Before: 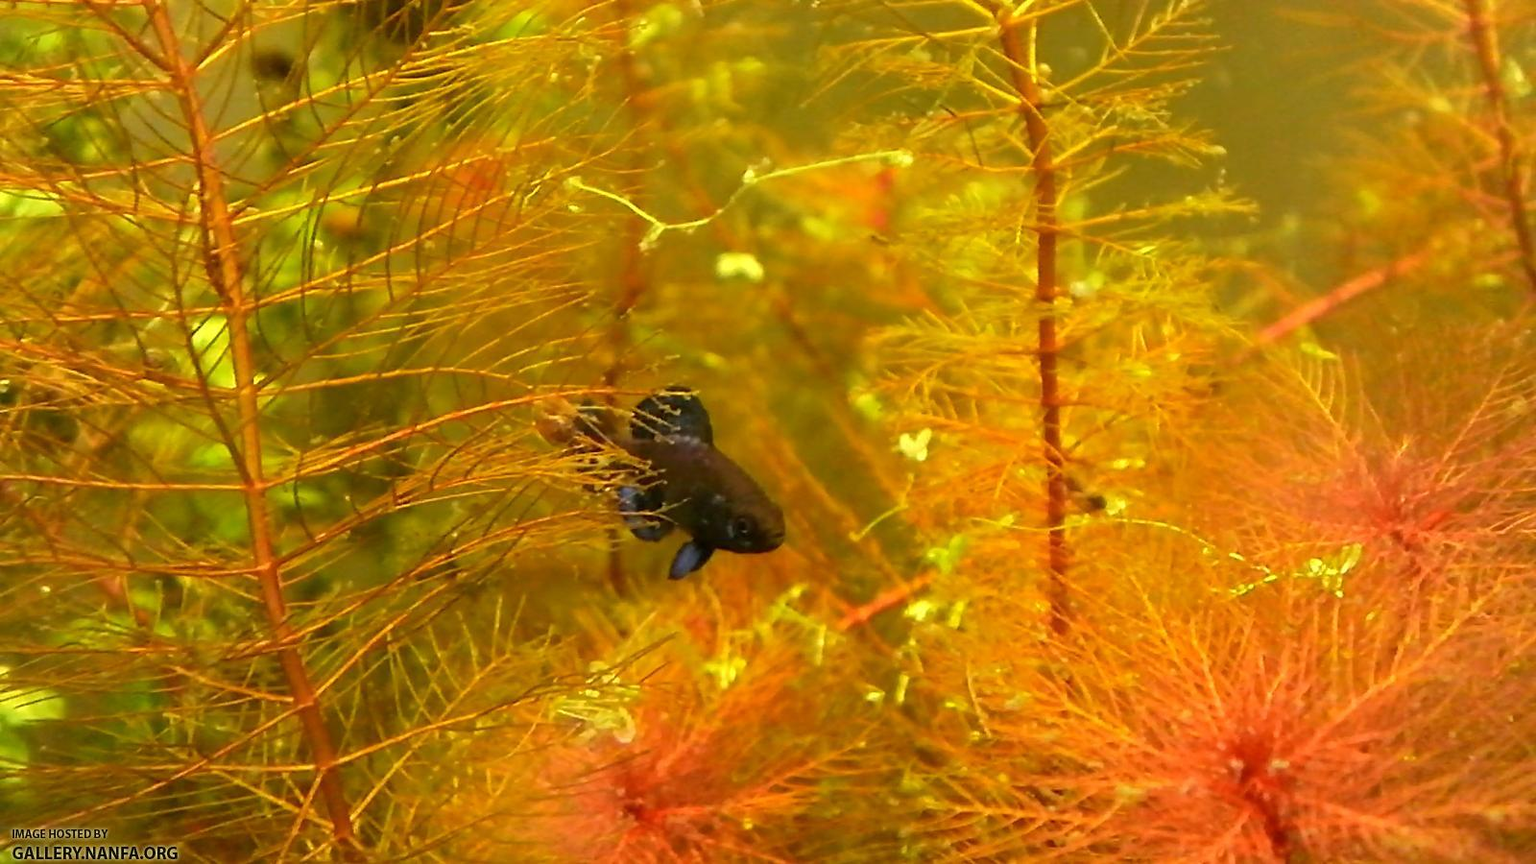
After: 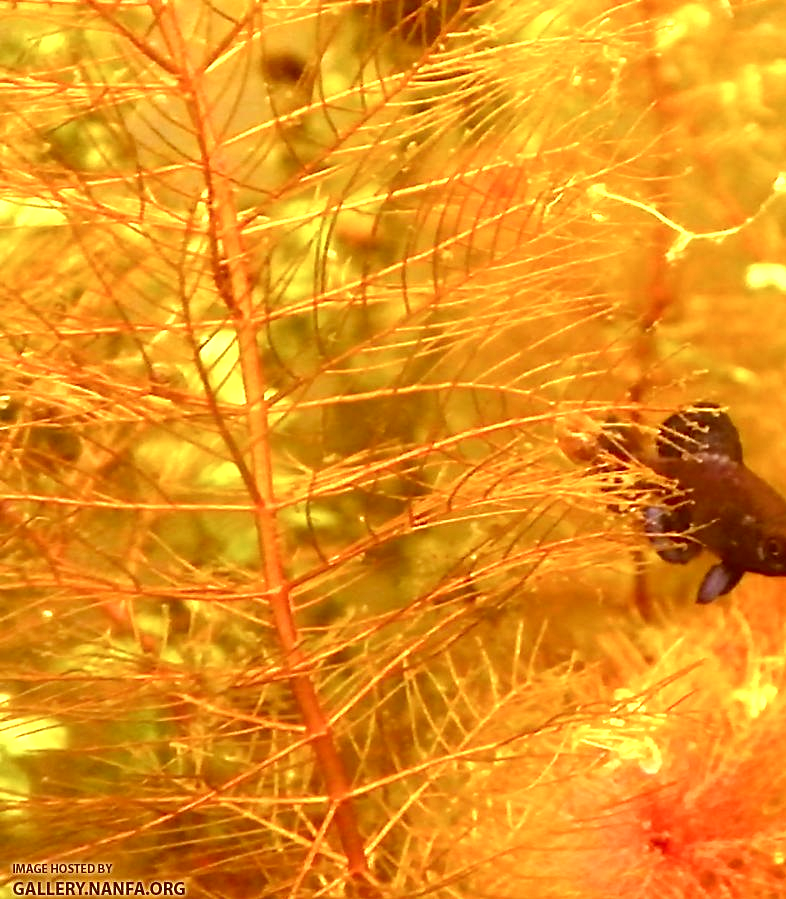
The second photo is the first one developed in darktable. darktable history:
tone equalizer: on, module defaults
color correction: highlights a* 9.03, highlights b* 8.71, shadows a* 40, shadows b* 40, saturation 0.8
color balance: lift [0.998, 0.998, 1.001, 1.002], gamma [0.995, 1.025, 0.992, 0.975], gain [0.995, 1.02, 0.997, 0.98]
crop and rotate: left 0%, top 0%, right 50.845%
exposure: black level correction -0.005, exposure 1 EV, compensate highlight preservation false
